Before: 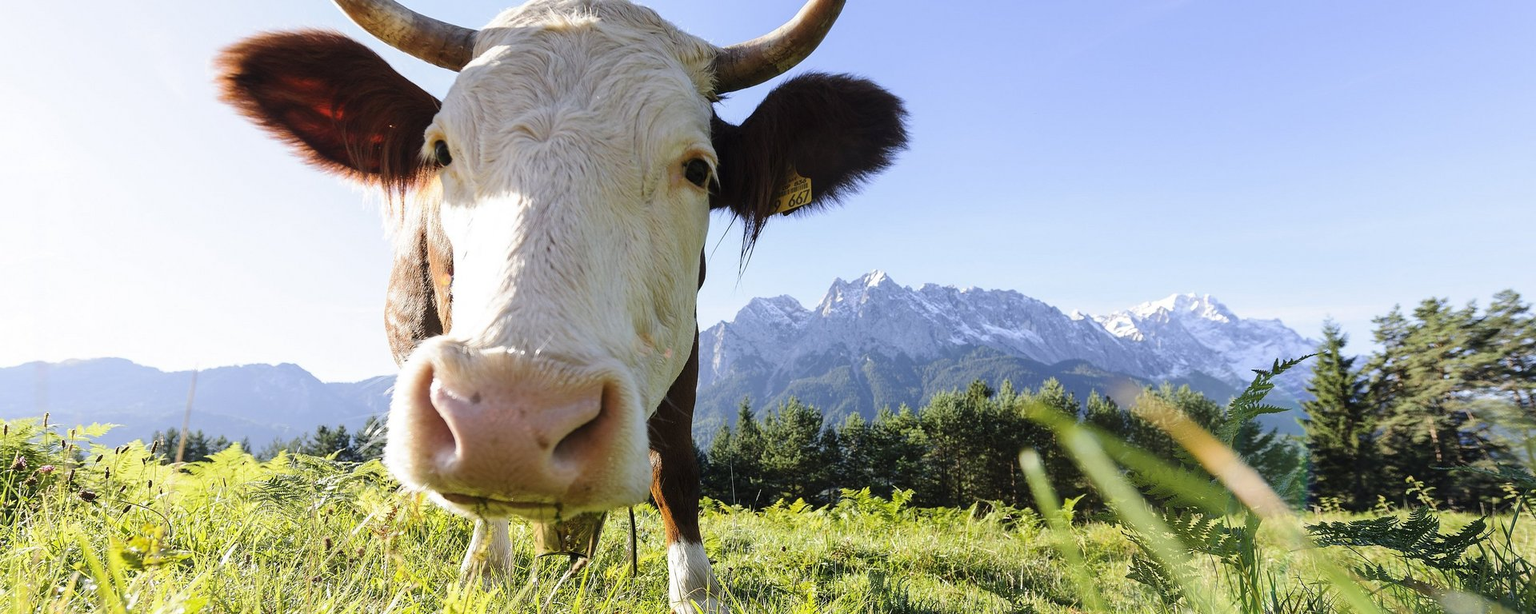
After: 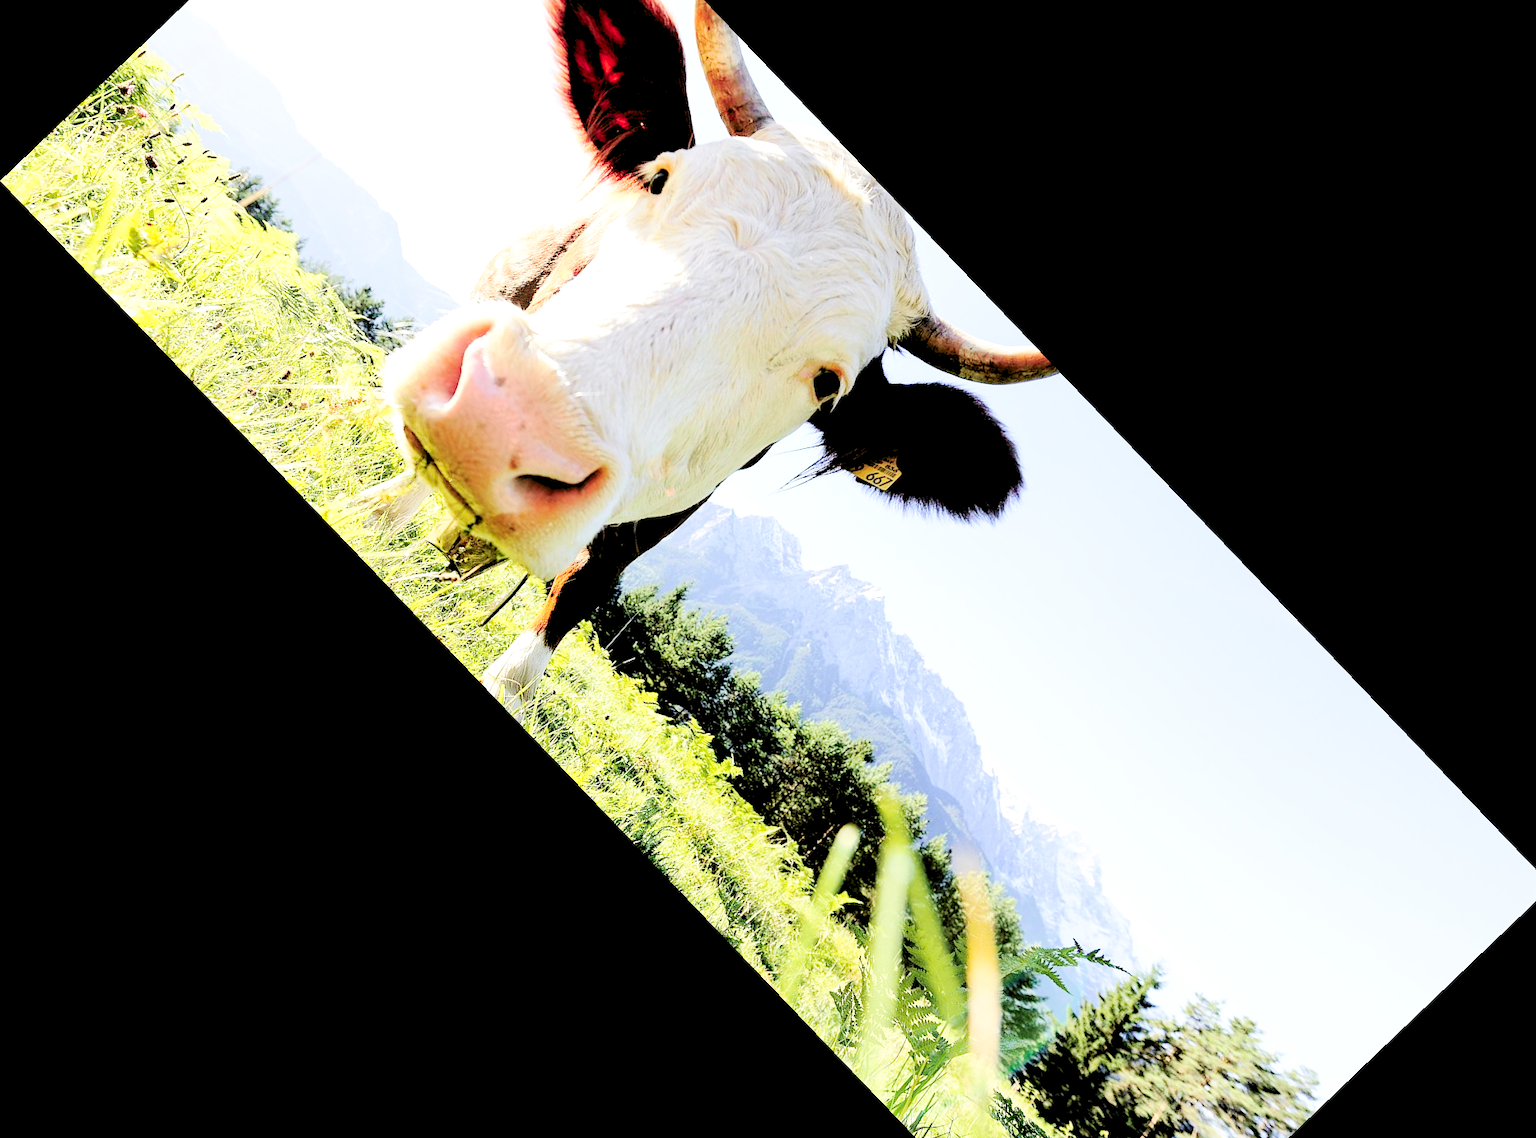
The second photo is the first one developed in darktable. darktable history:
crop and rotate: angle -46.26°, top 16.234%, right 0.912%, bottom 11.704%
tone curve: curves: ch0 [(0.003, 0) (0.066, 0.017) (0.163, 0.09) (0.264, 0.238) (0.395, 0.421) (0.517, 0.56) (0.688, 0.743) (0.791, 0.814) (1, 1)]; ch1 [(0, 0) (0.164, 0.115) (0.337, 0.332) (0.39, 0.398) (0.464, 0.461) (0.501, 0.5) (0.507, 0.503) (0.534, 0.537) (0.577, 0.59) (0.652, 0.681) (0.733, 0.749) (0.811, 0.796) (1, 1)]; ch2 [(0, 0) (0.337, 0.382) (0.464, 0.476) (0.501, 0.502) (0.527, 0.54) (0.551, 0.565) (0.6, 0.59) (0.687, 0.675) (1, 1)], color space Lab, independent channels, preserve colors none
levels: levels [0.072, 0.414, 0.976]
base curve: curves: ch0 [(0, 0) (0.028, 0.03) (0.121, 0.232) (0.46, 0.748) (0.859, 0.968) (1, 1)], preserve colors none
